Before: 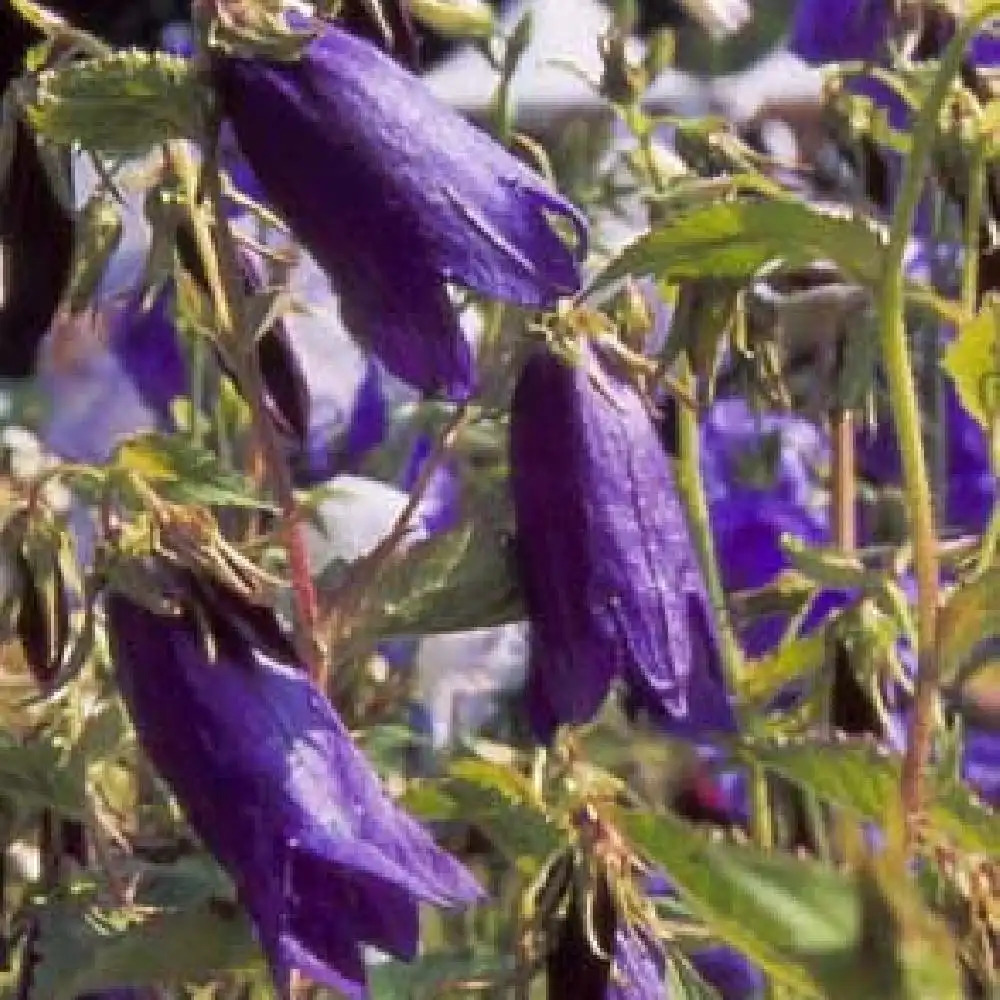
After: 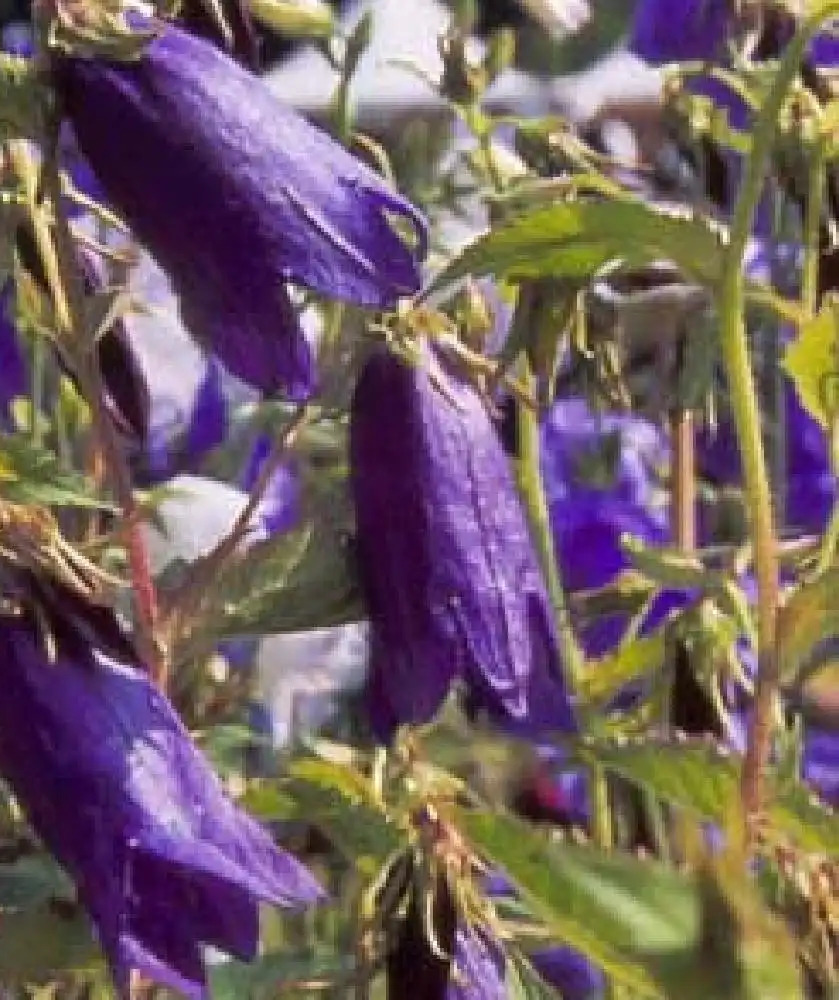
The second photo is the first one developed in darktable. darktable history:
crop: left 16.049%
